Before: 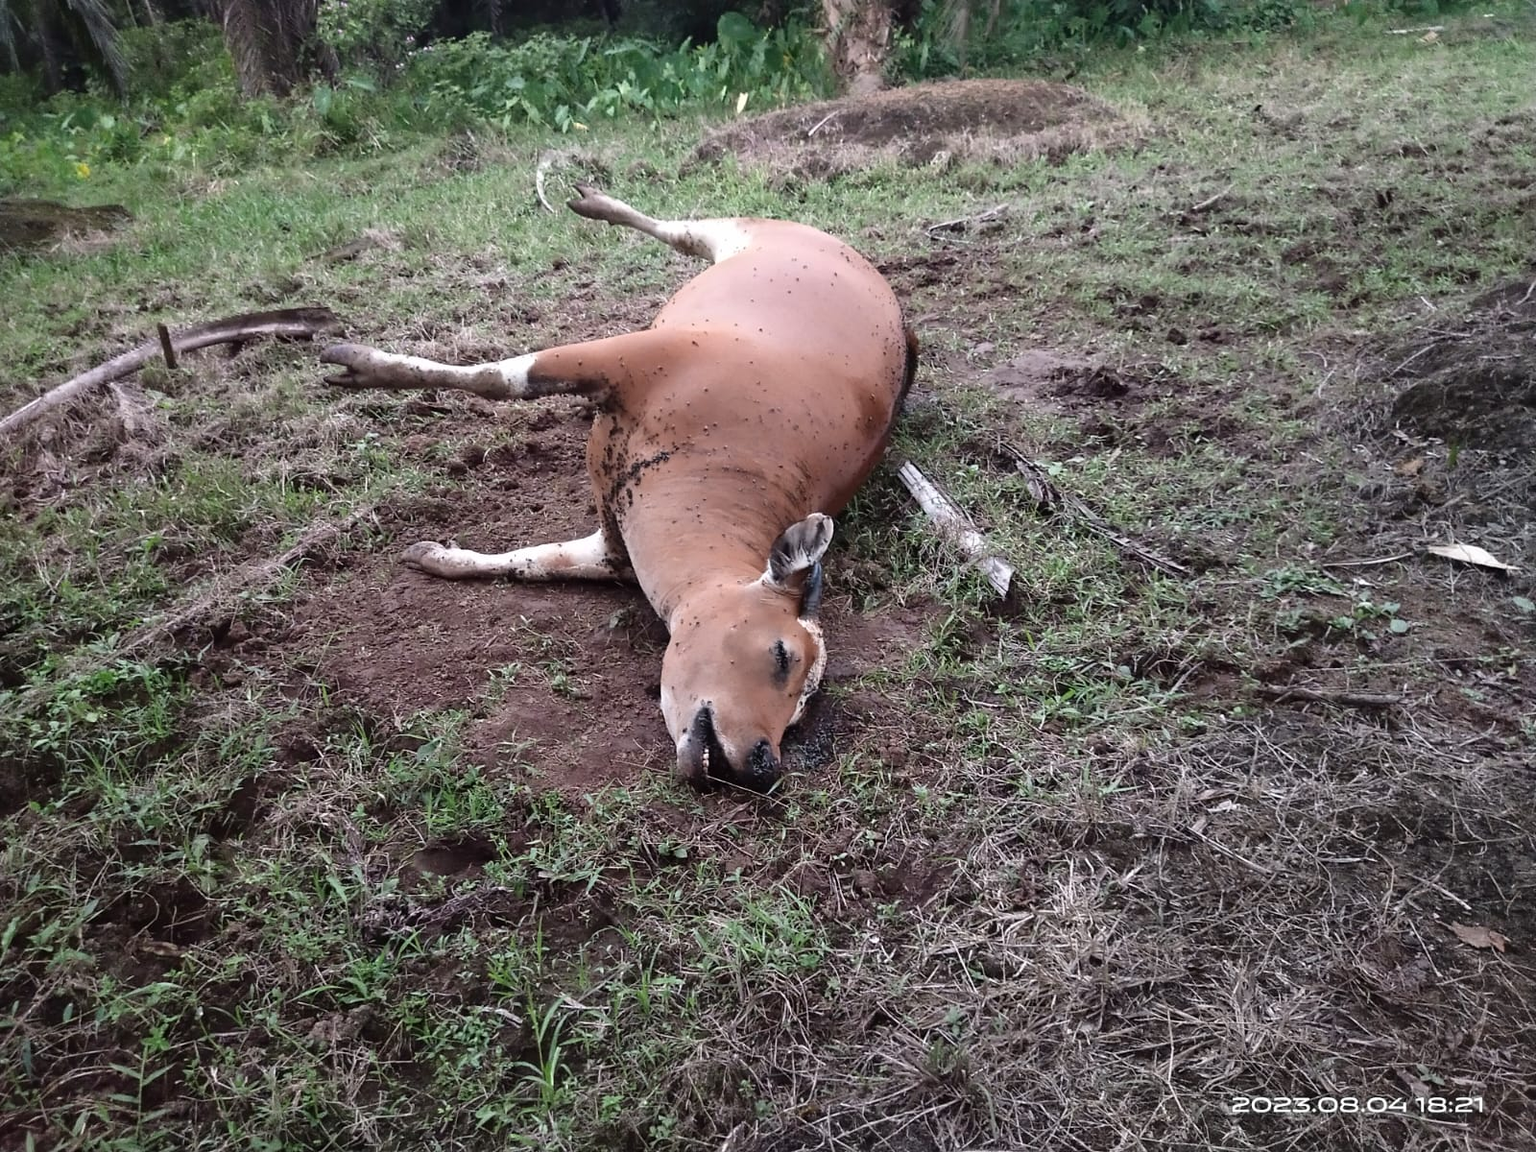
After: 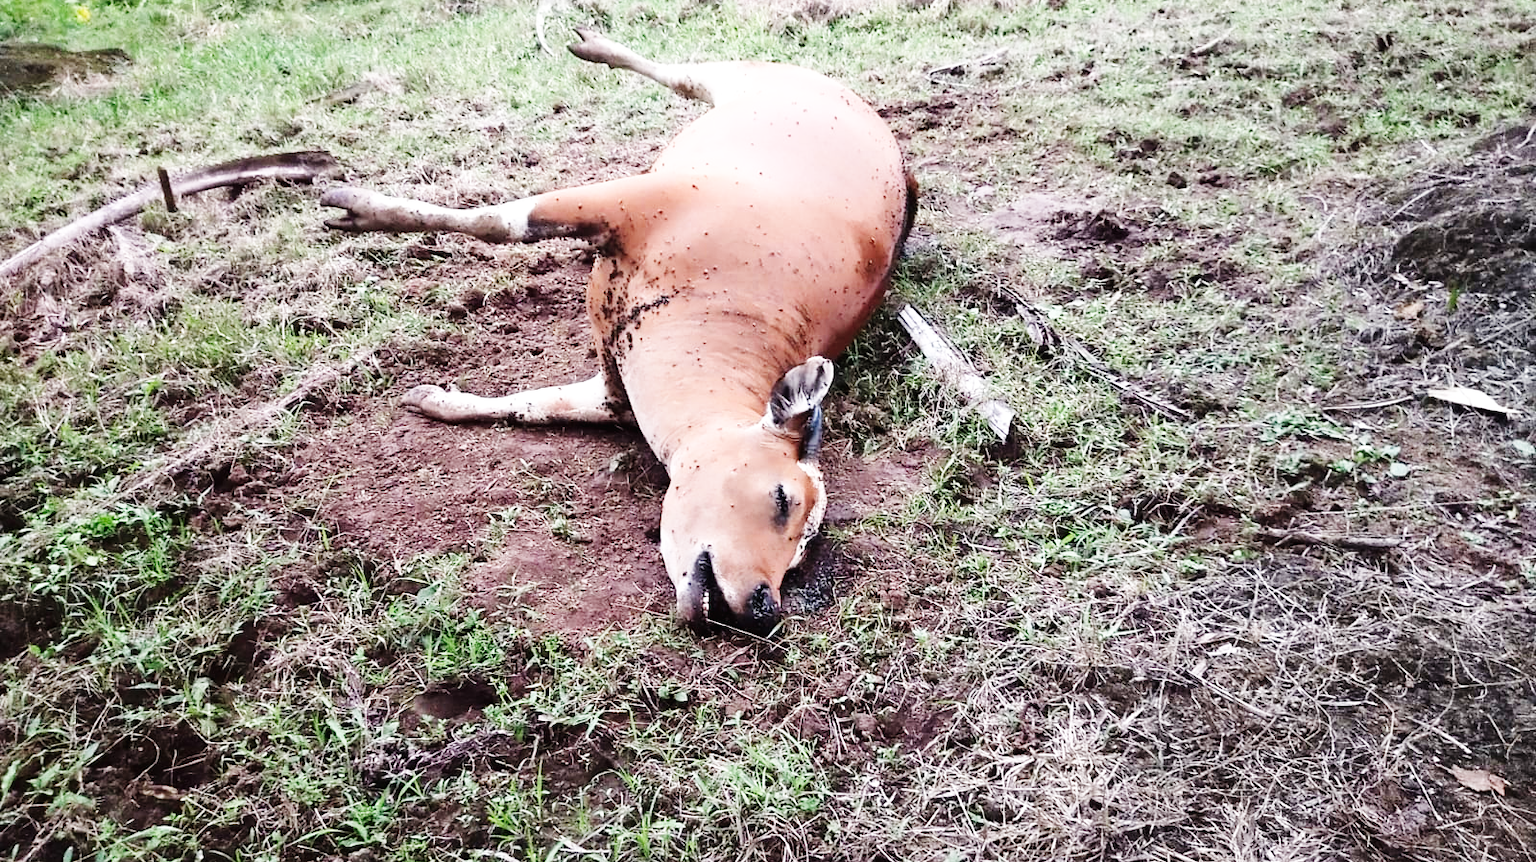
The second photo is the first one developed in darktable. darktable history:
crop: top 13.634%, bottom 11.489%
base curve: curves: ch0 [(0, 0.003) (0.001, 0.002) (0.006, 0.004) (0.02, 0.022) (0.048, 0.086) (0.094, 0.234) (0.162, 0.431) (0.258, 0.629) (0.385, 0.8) (0.548, 0.918) (0.751, 0.988) (1, 1)], preserve colors none
